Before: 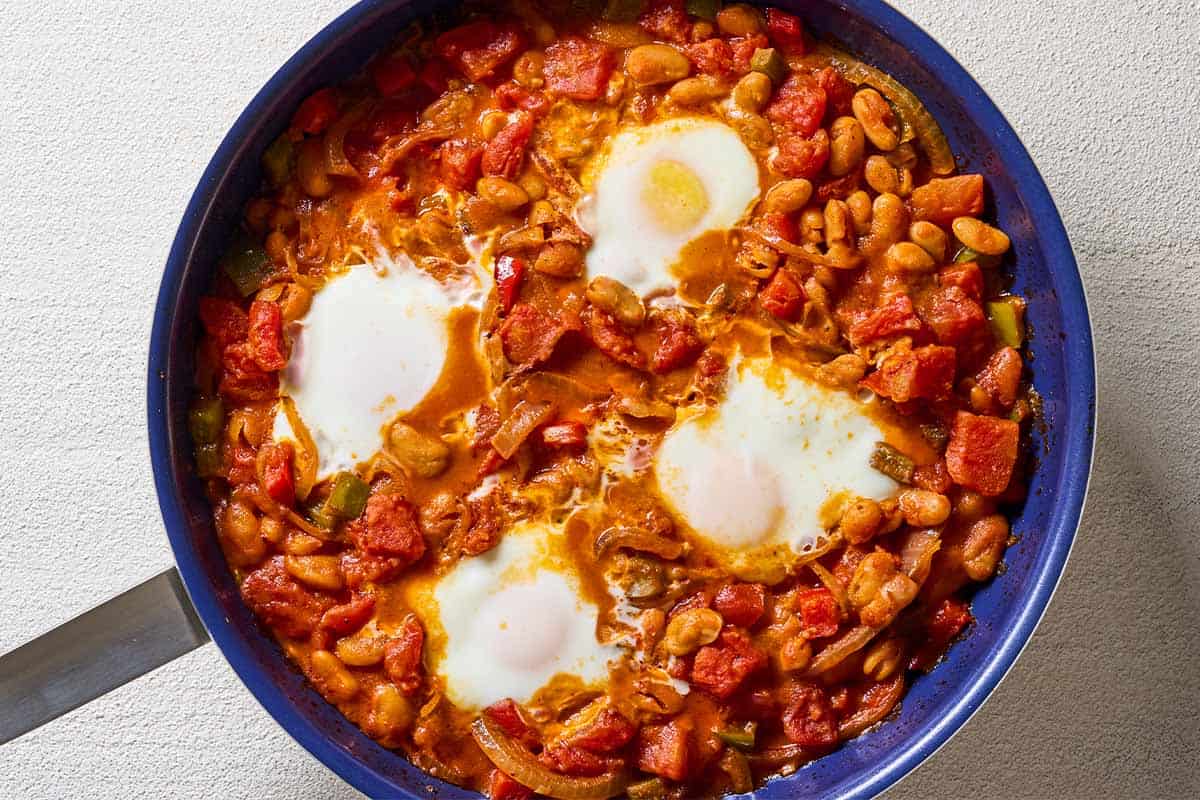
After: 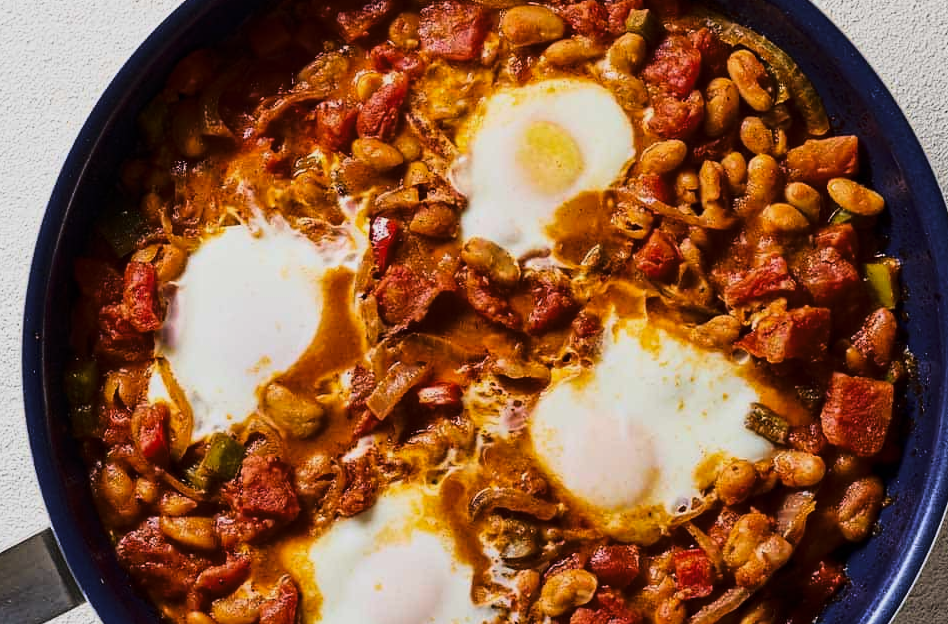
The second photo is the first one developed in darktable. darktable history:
tone curve: curves: ch0 [(0, 0) (0.187, 0.12) (0.392, 0.438) (0.704, 0.86) (0.858, 0.938) (1, 0.981)]; ch1 [(0, 0) (0.402, 0.36) (0.476, 0.456) (0.498, 0.501) (0.518, 0.521) (0.58, 0.598) (0.619, 0.663) (0.692, 0.744) (1, 1)]; ch2 [(0, 0) (0.427, 0.417) (0.483, 0.481) (0.503, 0.503) (0.526, 0.53) (0.563, 0.585) (0.626, 0.703) (0.699, 0.753) (0.997, 0.858)], color space Lab, linked channels, preserve colors none
crop and rotate: left 10.481%, top 5.05%, right 10.47%, bottom 16.863%
exposure: exposure -0.909 EV, compensate highlight preservation false
